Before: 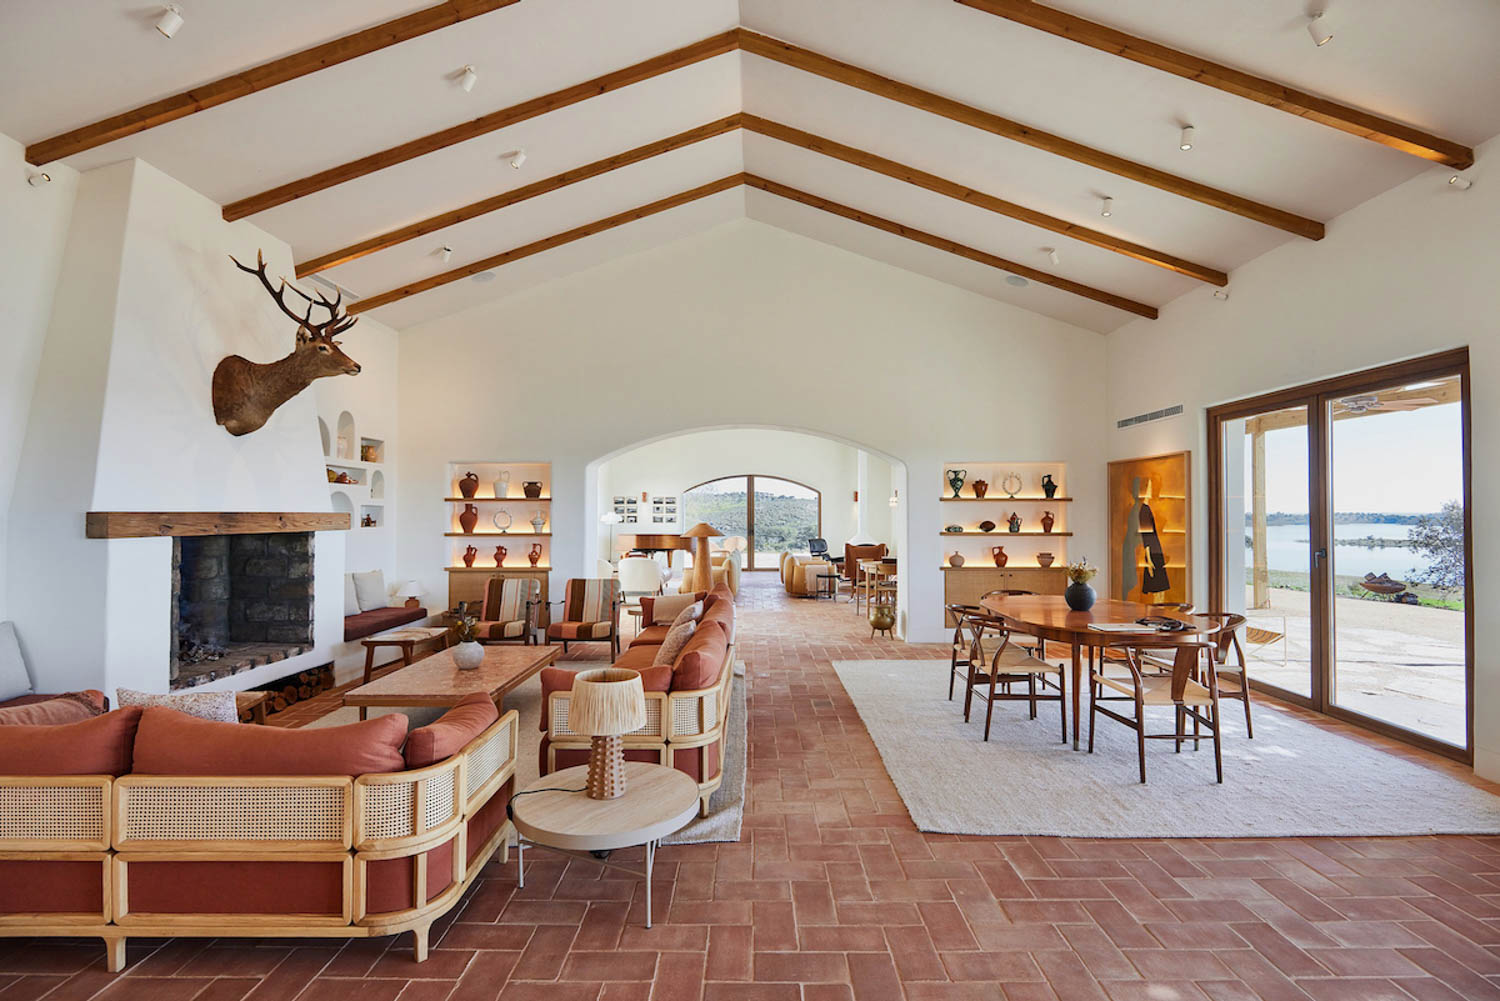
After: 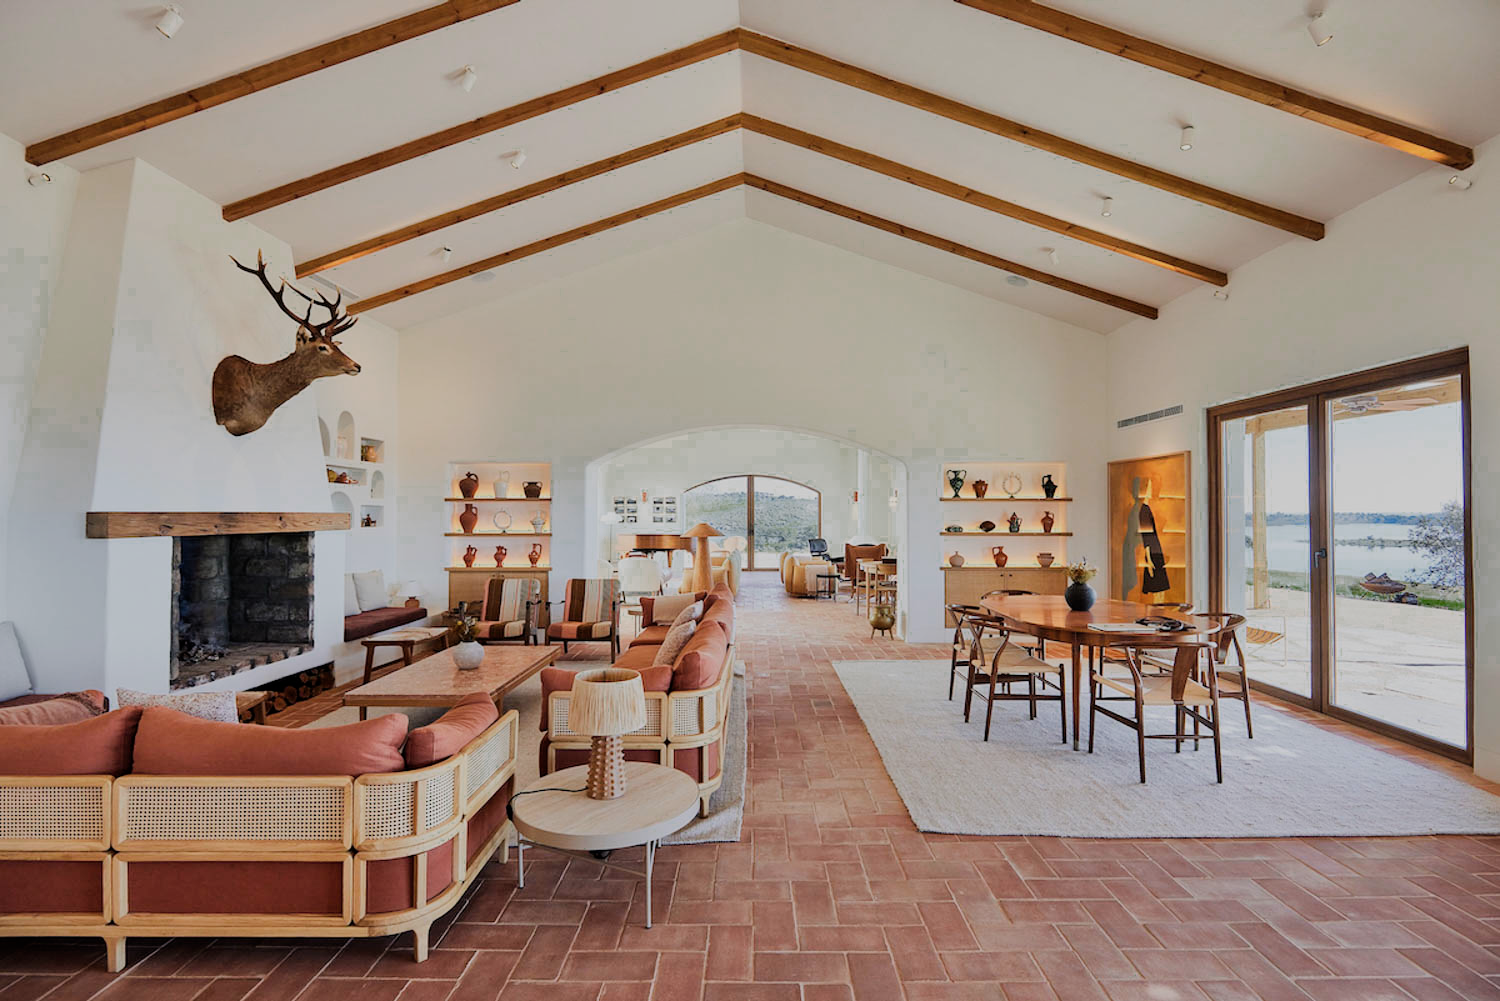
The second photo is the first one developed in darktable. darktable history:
color zones: curves: ch0 [(0.25, 0.5) (0.347, 0.092) (0.75, 0.5)]; ch1 [(0.25, 0.5) (0.33, 0.51) (0.75, 0.5)]
filmic rgb: black relative exposure -7.65 EV, white relative exposure 4.56 EV, hardness 3.61
